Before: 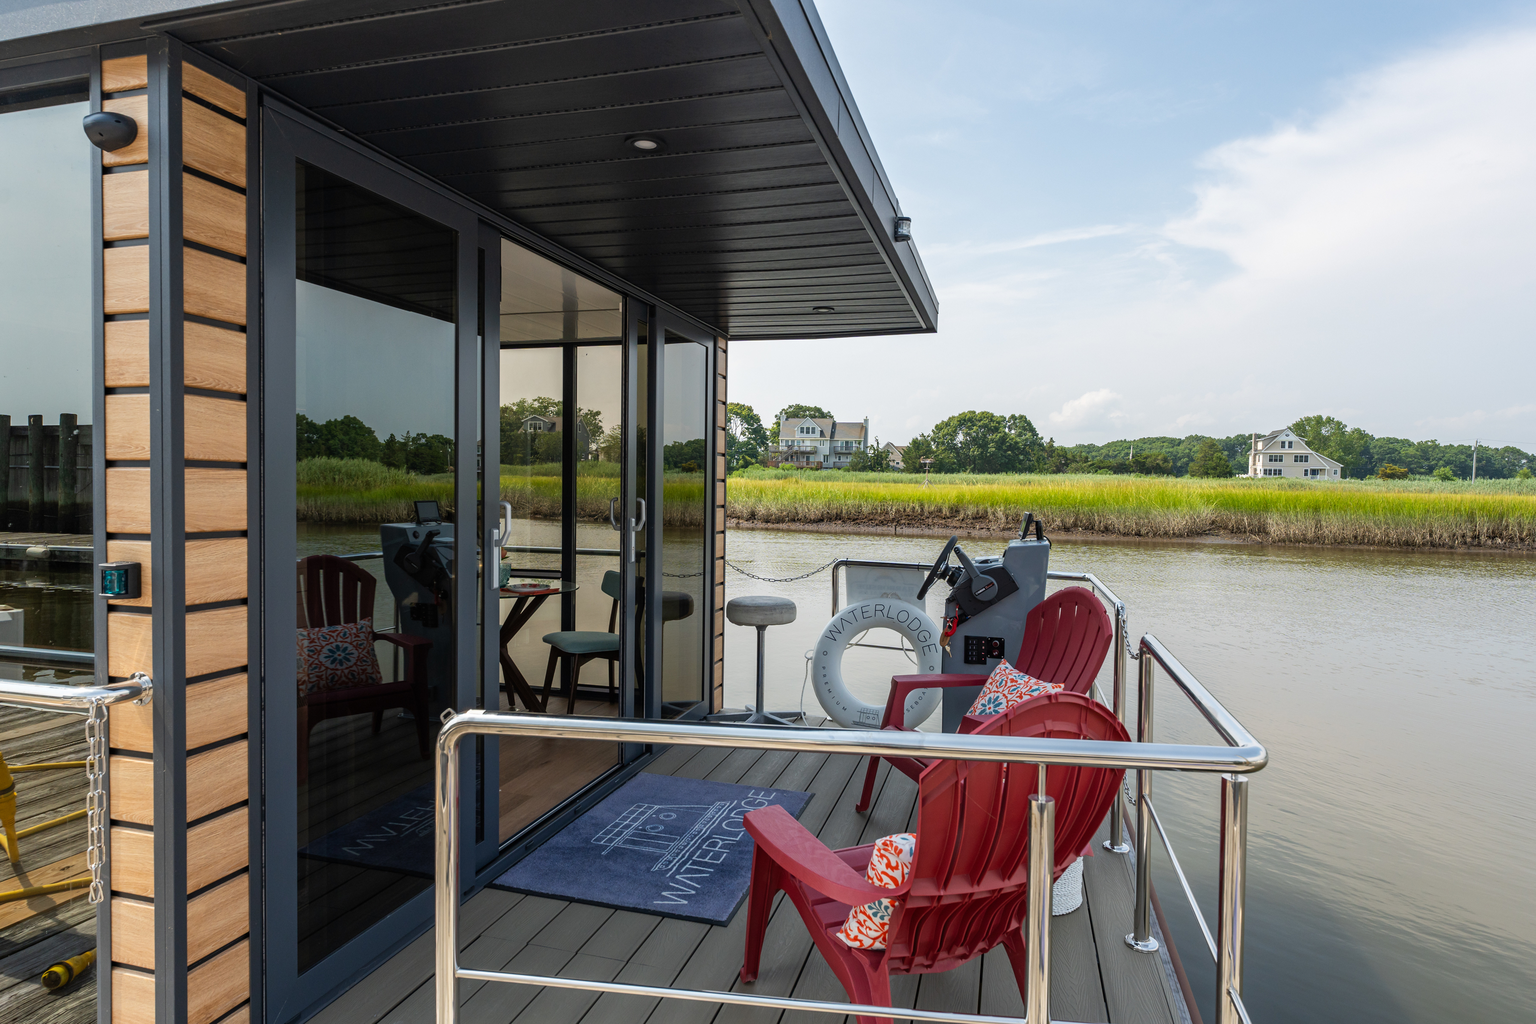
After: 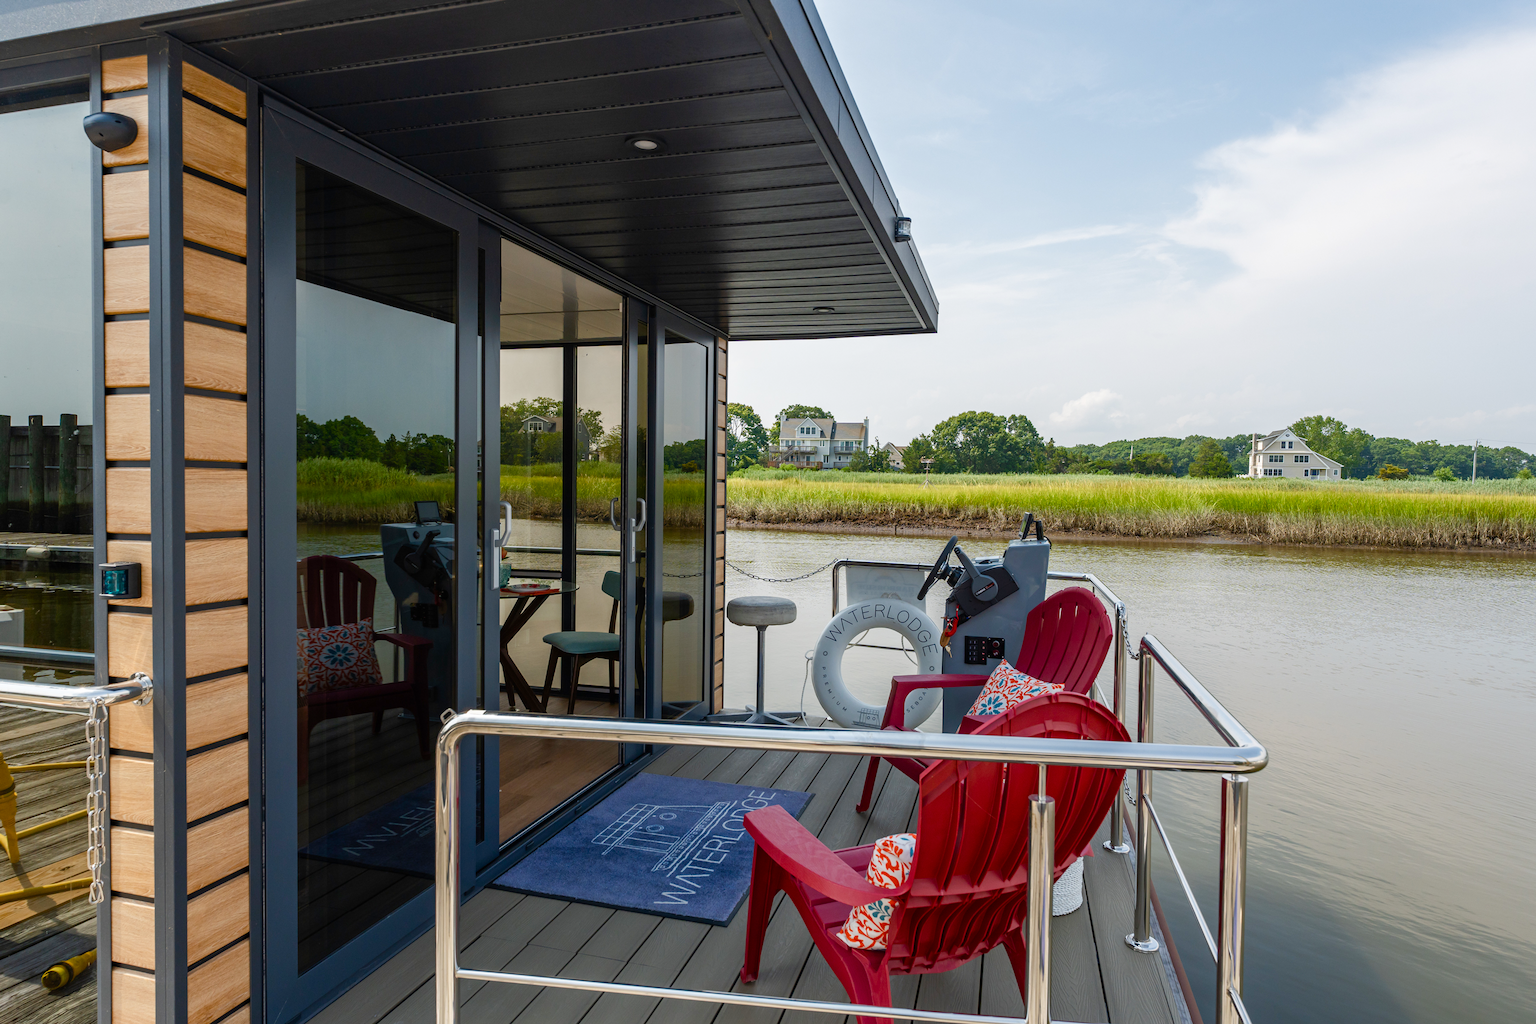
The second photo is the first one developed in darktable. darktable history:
color balance rgb: linear chroma grading › global chroma 14.614%, perceptual saturation grading › global saturation 20%, perceptual saturation grading › highlights -49.816%, perceptual saturation grading › shadows 25.698%
